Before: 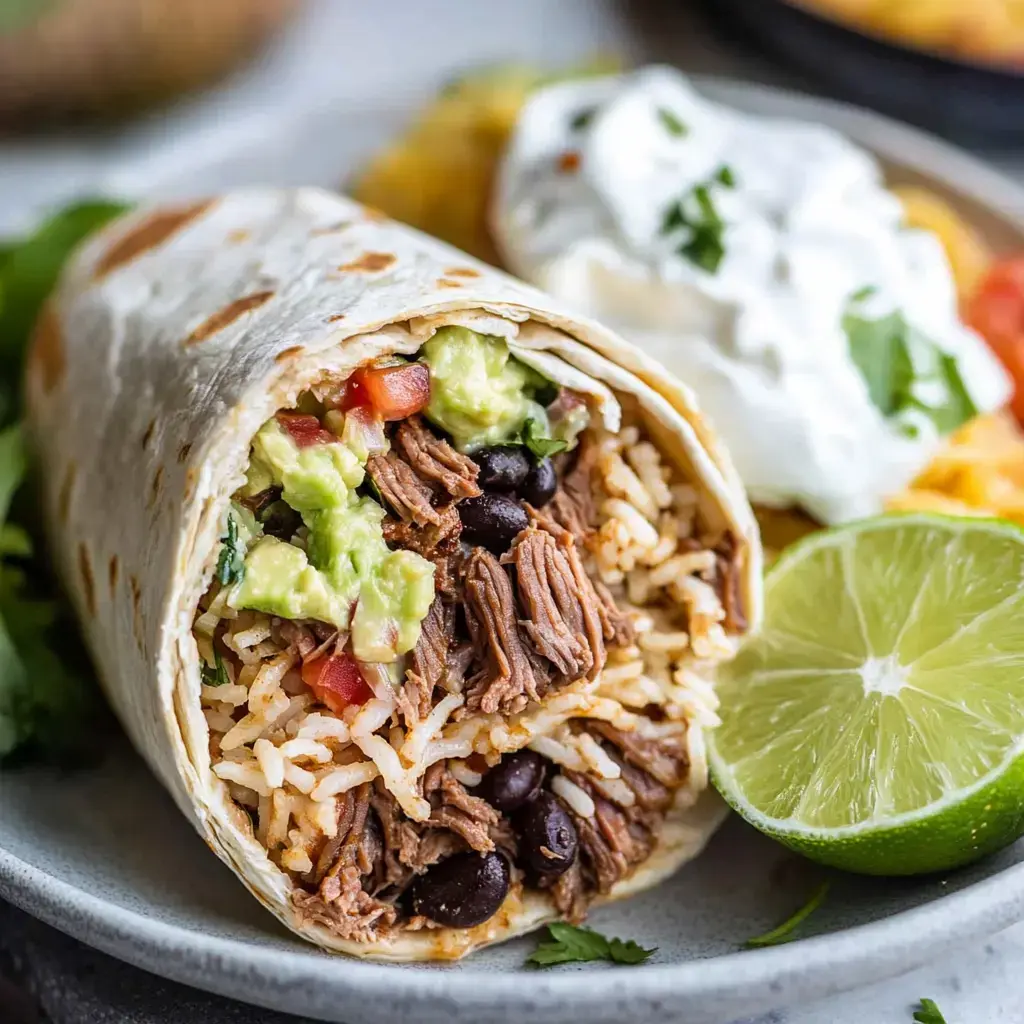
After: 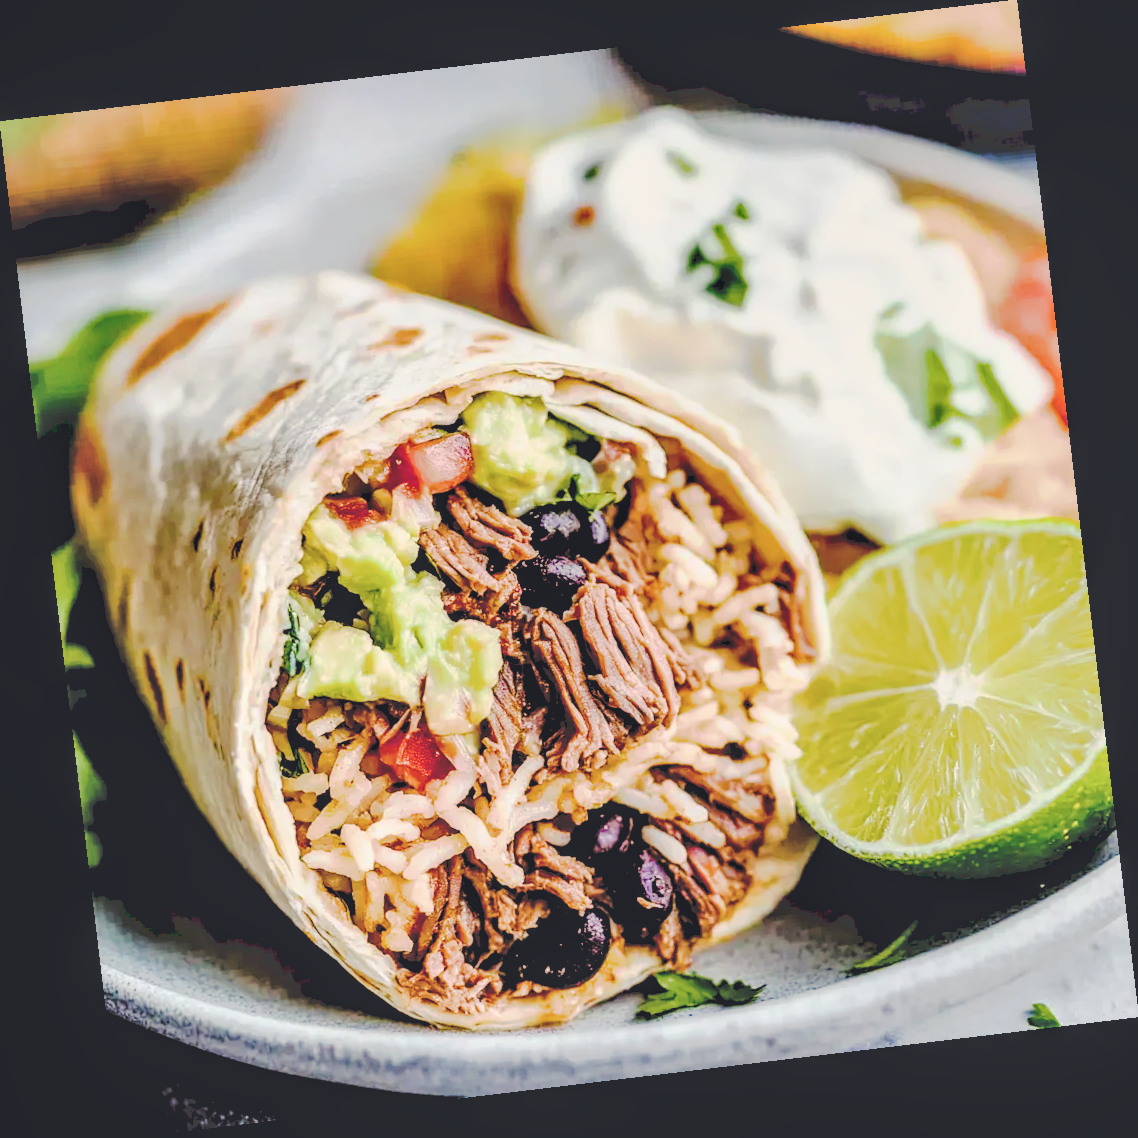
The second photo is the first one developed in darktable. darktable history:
tone curve: curves: ch0 [(0, 0) (0.003, 0.217) (0.011, 0.217) (0.025, 0.229) (0.044, 0.243) (0.069, 0.253) (0.1, 0.265) (0.136, 0.281) (0.177, 0.305) (0.224, 0.331) (0.277, 0.369) (0.335, 0.415) (0.399, 0.472) (0.468, 0.543) (0.543, 0.609) (0.623, 0.676) (0.709, 0.734) (0.801, 0.798) (0.898, 0.849) (1, 1)], preserve colors none
tone equalizer: -8 EV 0.001 EV, -7 EV -0.004 EV, -6 EV 0.009 EV, -5 EV 0.032 EV, -4 EV 0.276 EV, -3 EV 0.644 EV, -2 EV 0.584 EV, -1 EV 0.187 EV, +0 EV 0.024 EV
color balance rgb: shadows lift › chroma 3%, shadows lift › hue 280.8°, power › hue 330°, highlights gain › chroma 3%, highlights gain › hue 75.6°, global offset › luminance 0.7%, perceptual saturation grading › global saturation 20%, perceptual saturation grading › highlights -25%, perceptual saturation grading › shadows 50%, global vibrance 20.33%
filmic rgb: black relative exposure -5 EV, hardness 2.88, contrast 1.3, highlights saturation mix -30%
local contrast: on, module defaults
exposure: black level correction 0.035, exposure 0.9 EV, compensate highlight preservation false
rotate and perspective: rotation -6.83°, automatic cropping off
